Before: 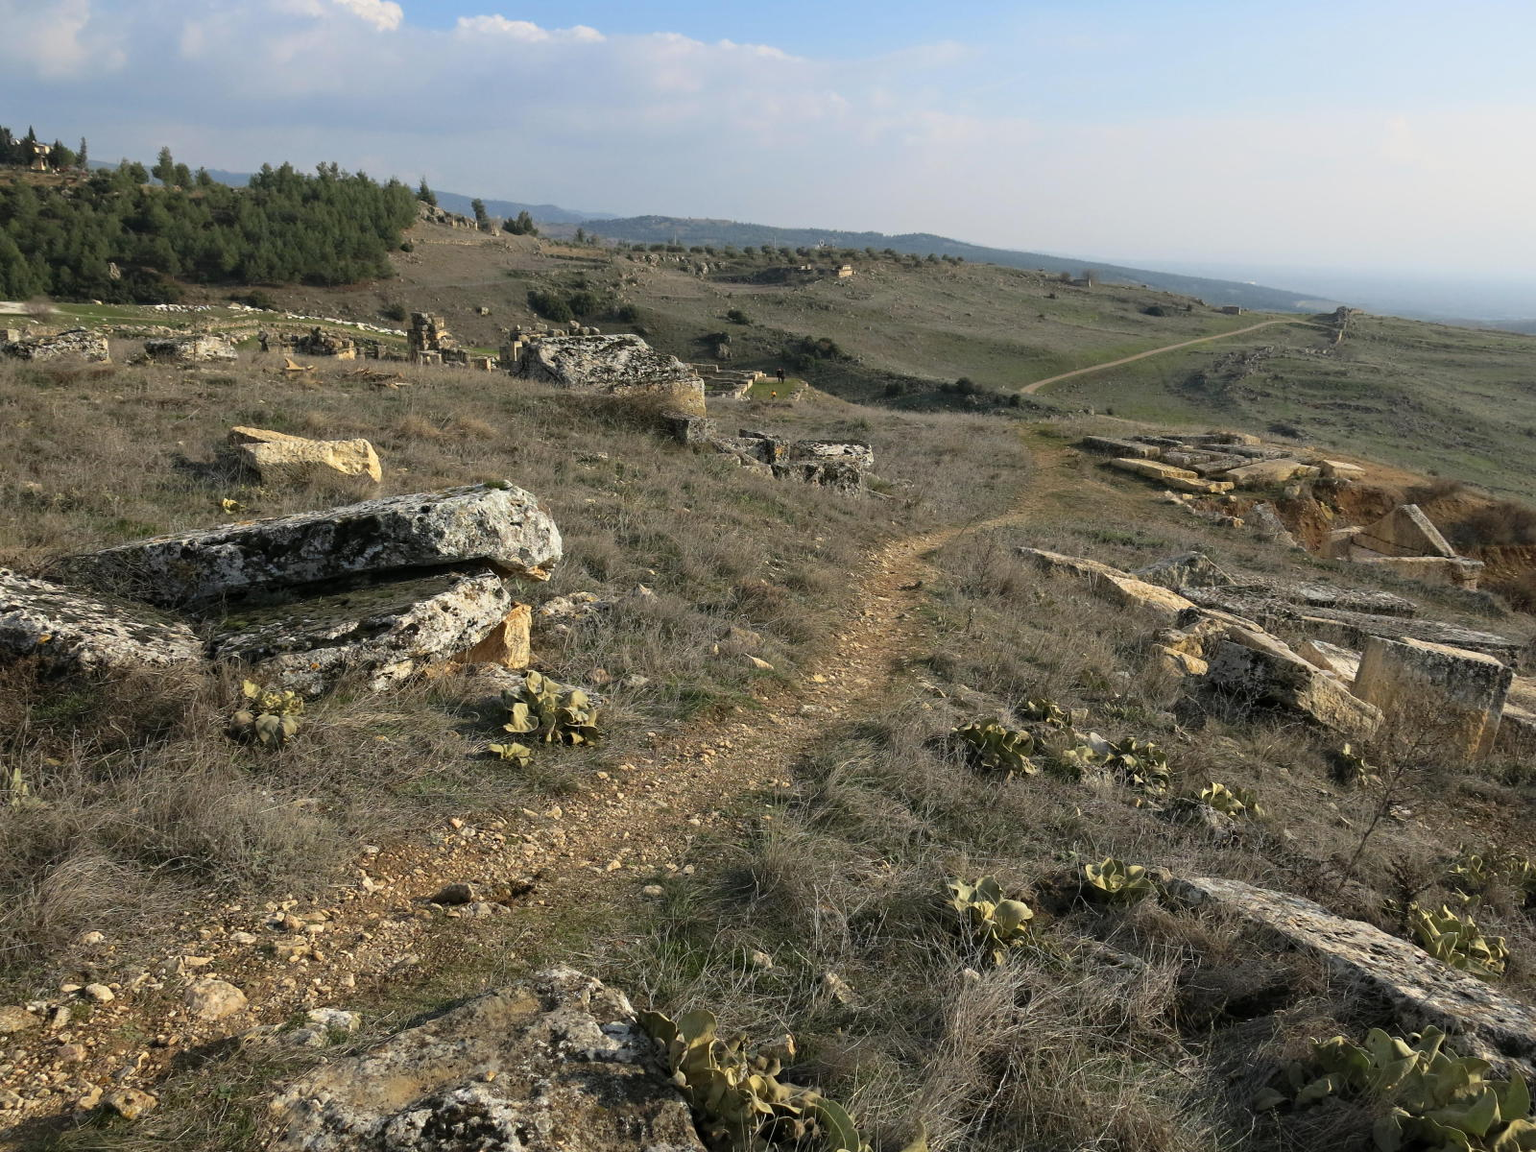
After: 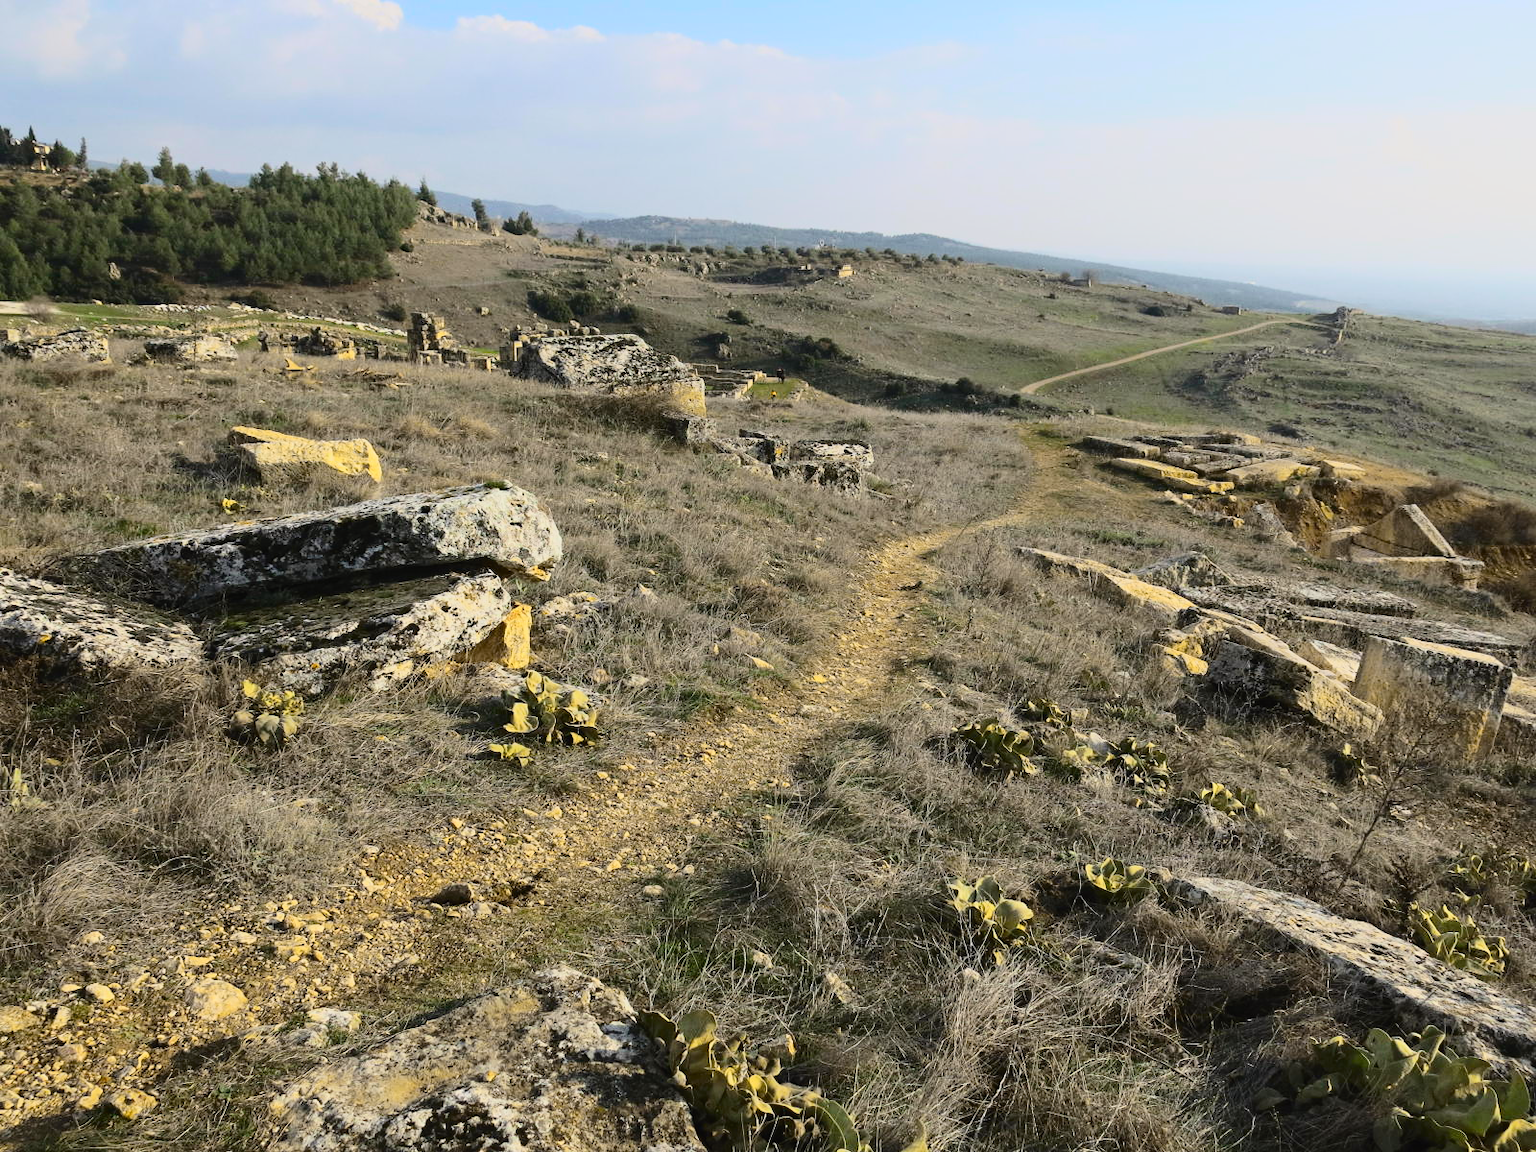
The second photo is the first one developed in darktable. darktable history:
tone curve: curves: ch0 [(0, 0.021) (0.104, 0.093) (0.236, 0.234) (0.456, 0.566) (0.647, 0.78) (0.864, 0.9) (1, 0.932)]; ch1 [(0, 0) (0.353, 0.344) (0.43, 0.401) (0.479, 0.476) (0.502, 0.504) (0.544, 0.534) (0.566, 0.566) (0.612, 0.621) (0.657, 0.679) (1, 1)]; ch2 [(0, 0) (0.34, 0.314) (0.434, 0.43) (0.5, 0.498) (0.528, 0.536) (0.56, 0.576) (0.595, 0.638) (0.644, 0.729) (1, 1)], color space Lab, independent channels, preserve colors none
